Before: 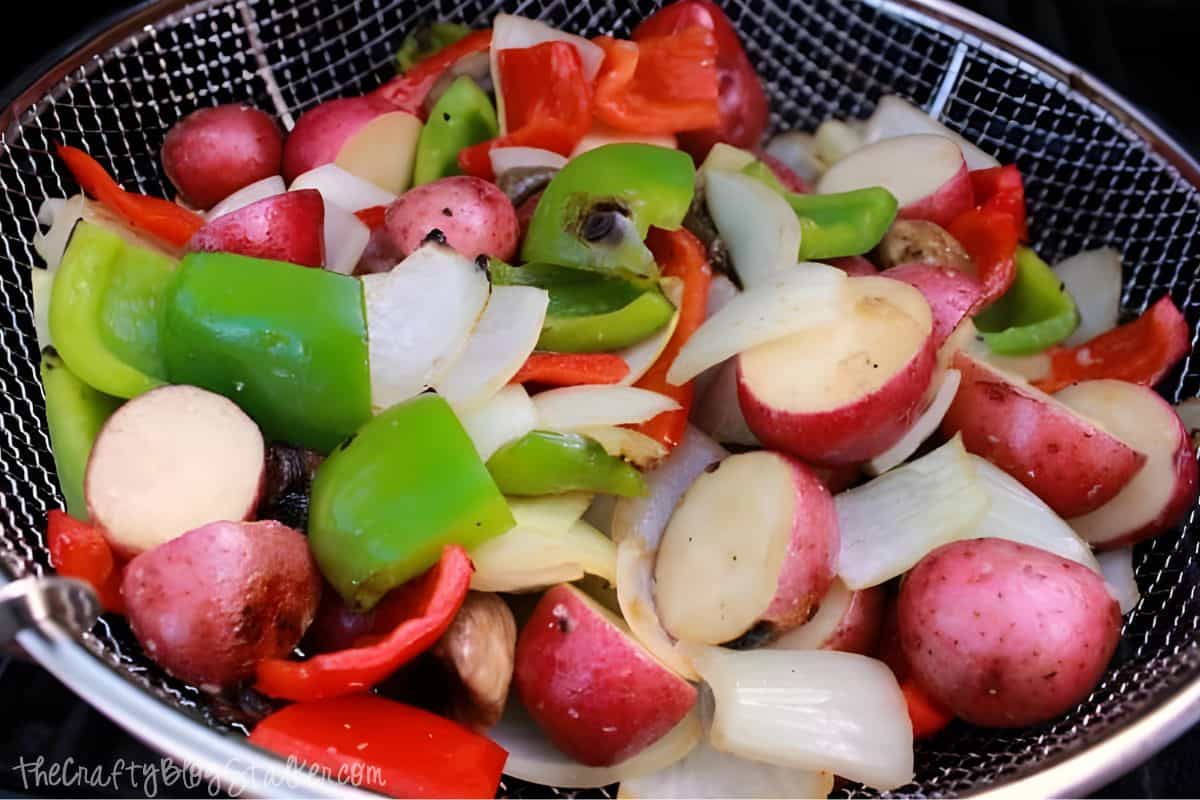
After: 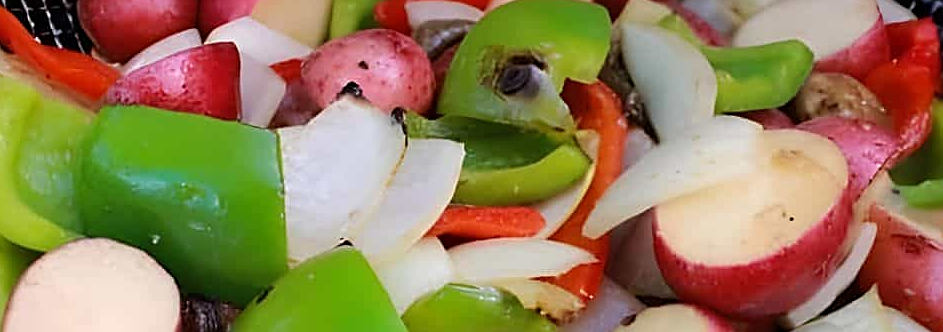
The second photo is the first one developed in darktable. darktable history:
sharpen: on, module defaults
crop: left 7.036%, top 18.398%, right 14.379%, bottom 40.043%
